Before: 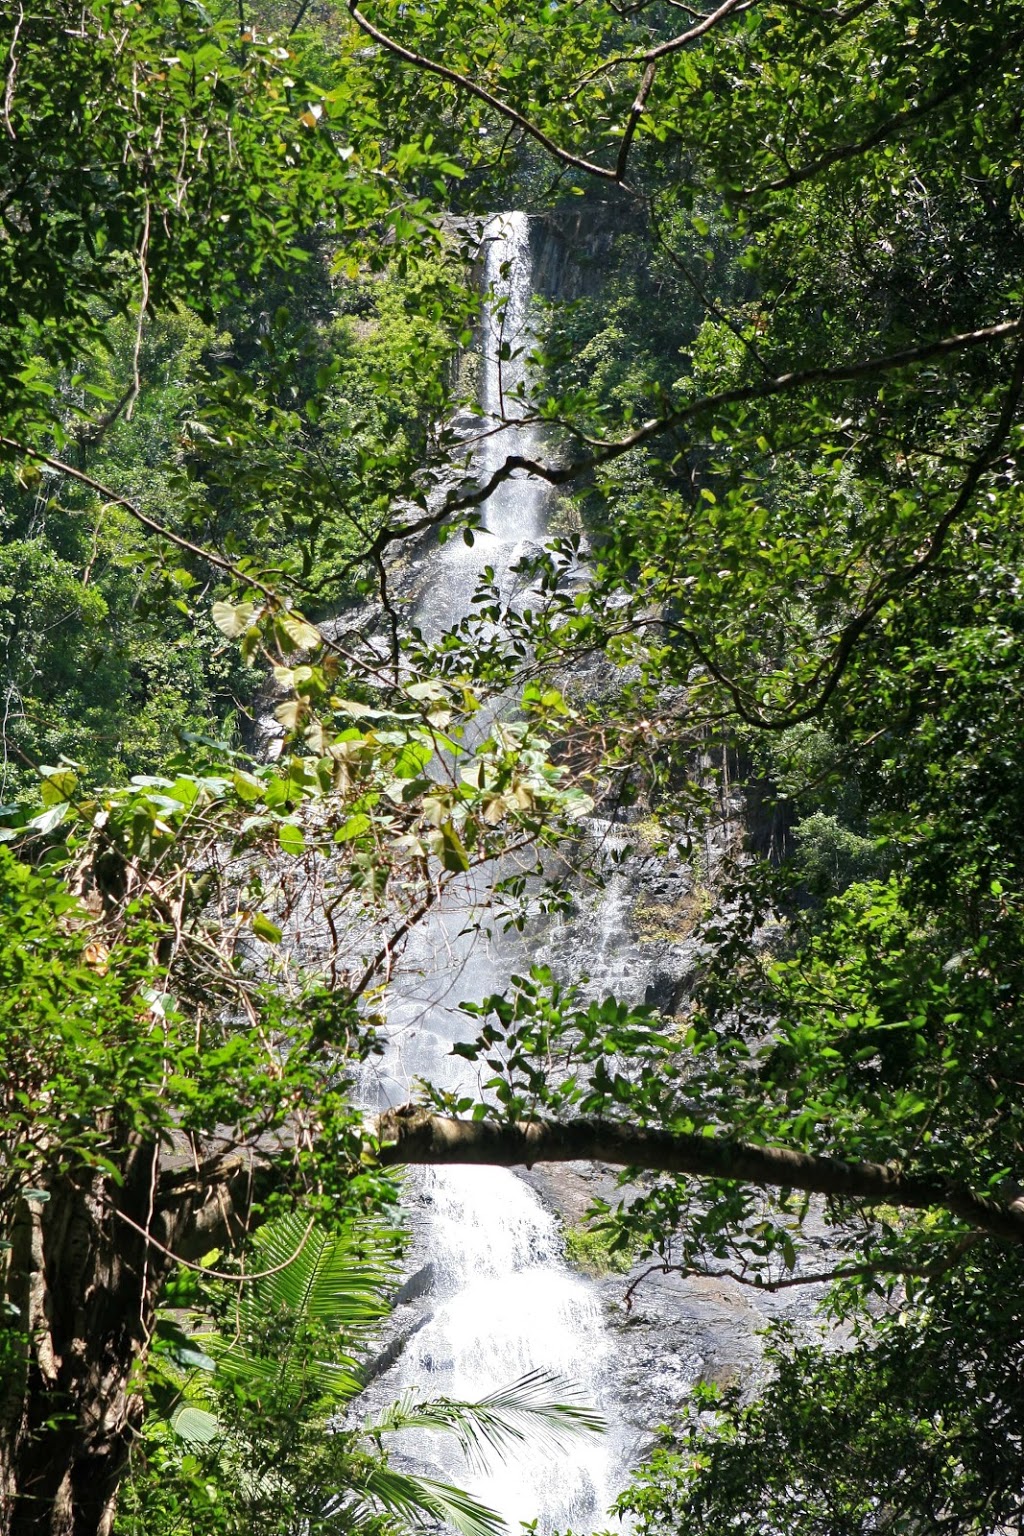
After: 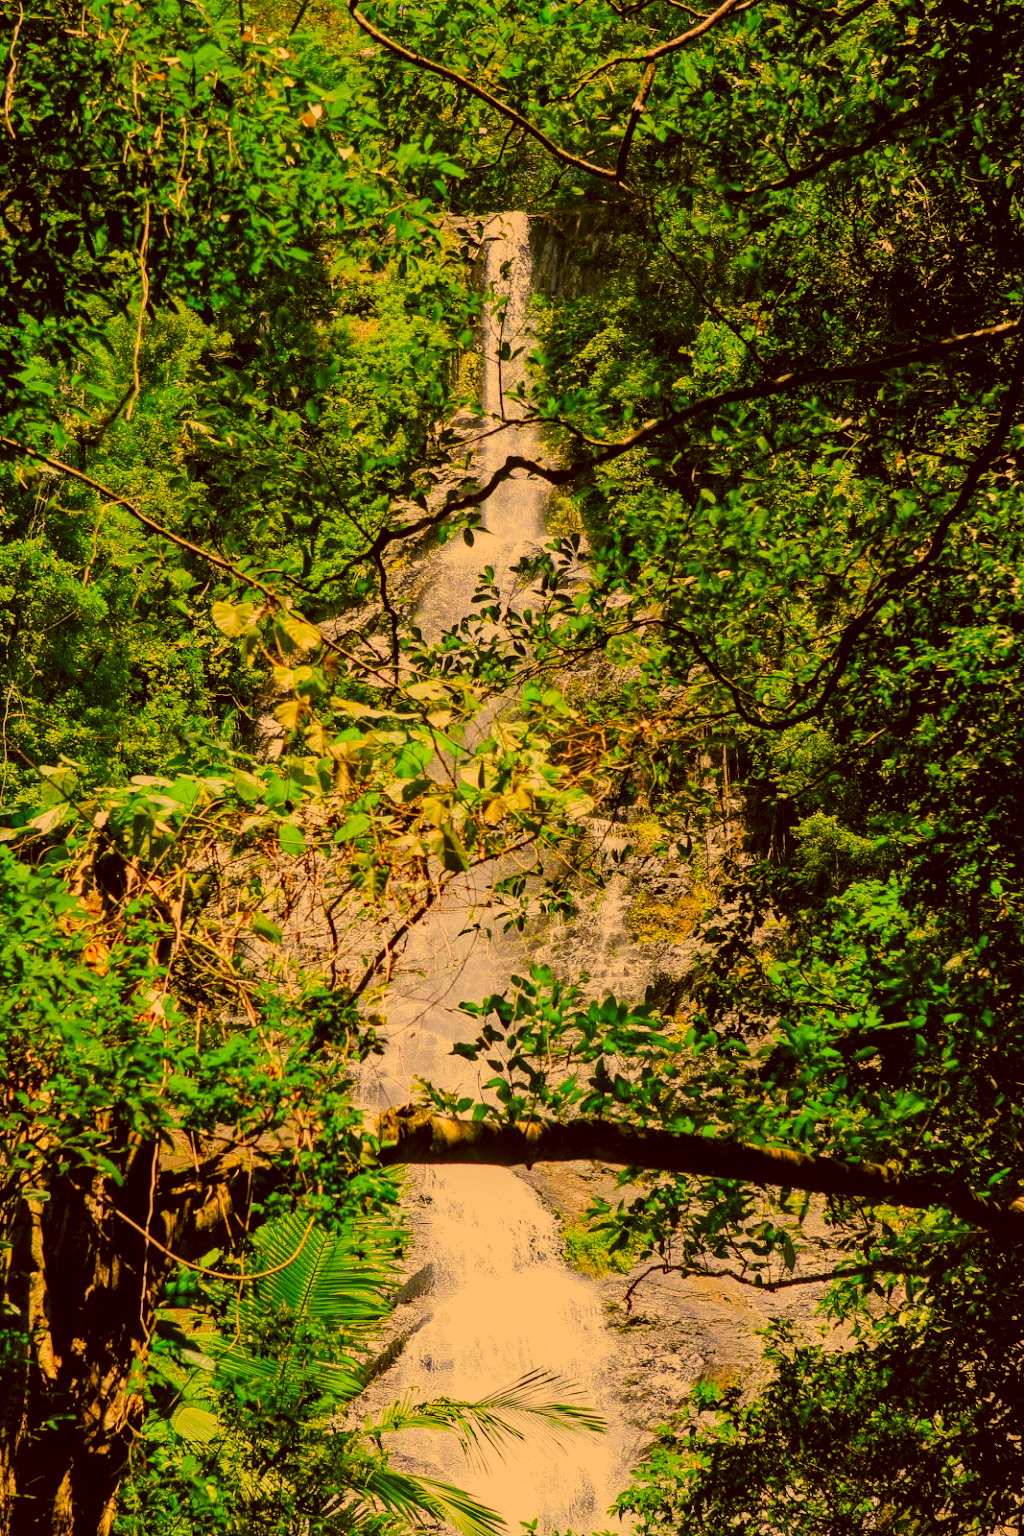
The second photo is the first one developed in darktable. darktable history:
color balance rgb: perceptual saturation grading › global saturation 19.285%
local contrast: on, module defaults
filmic rgb: black relative exposure -6.93 EV, white relative exposure 5.61 EV, hardness 2.84
color correction: highlights a* 11.19, highlights b* 29.8, shadows a* 2.76, shadows b* 18.21, saturation 1.76
